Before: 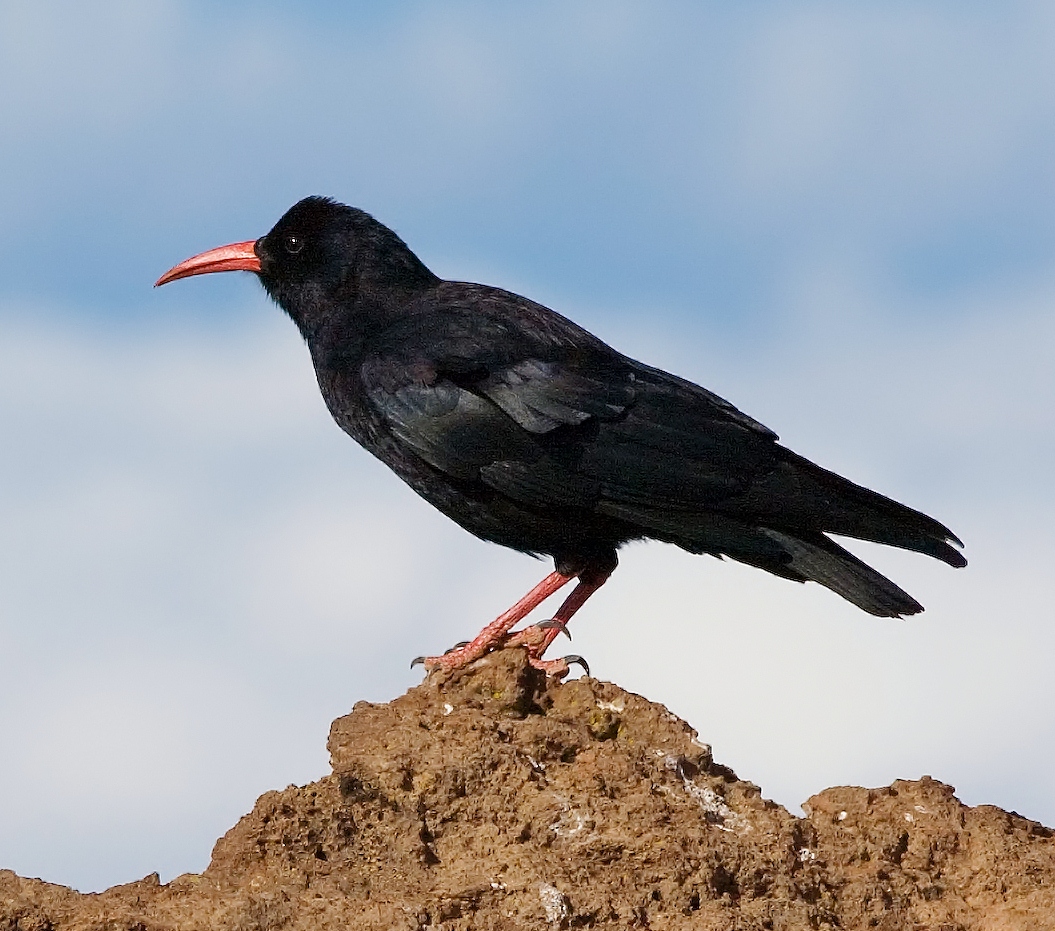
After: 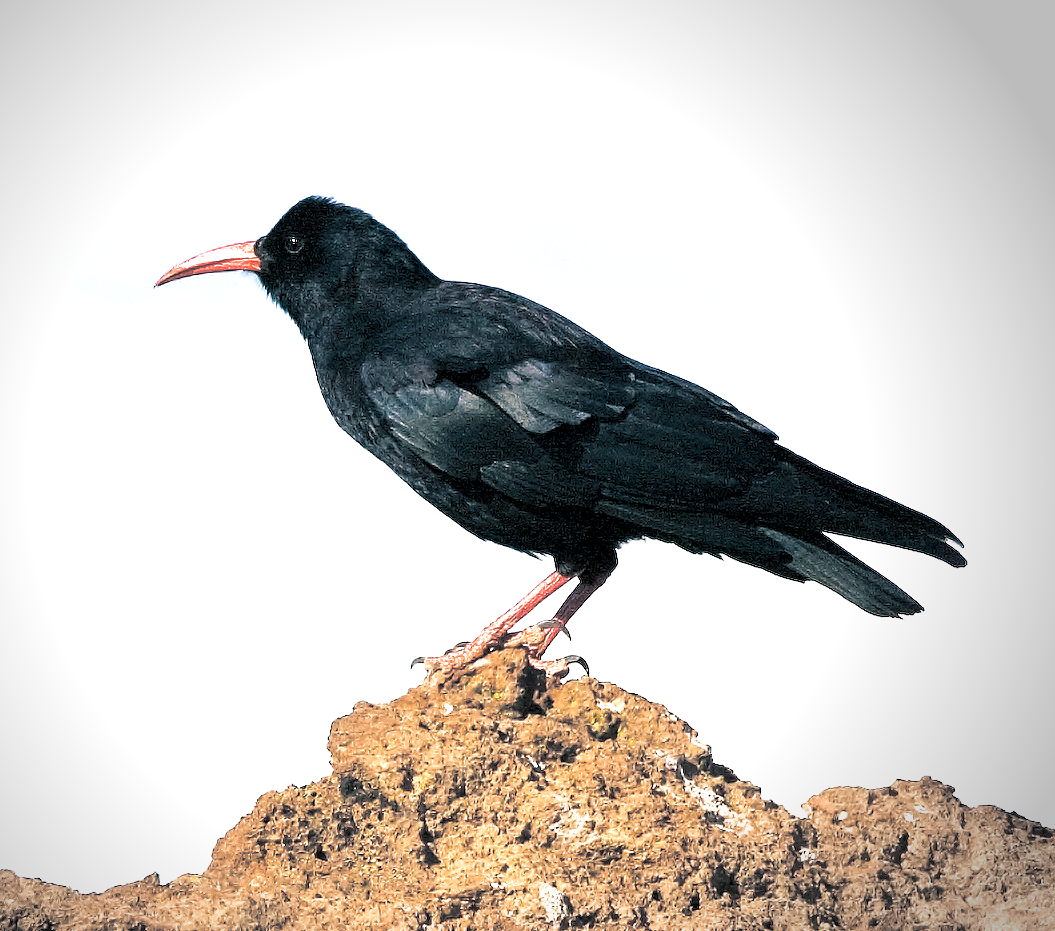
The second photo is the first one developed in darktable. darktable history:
exposure: black level correction 0.001, exposure 1.3 EV, compensate highlight preservation false
split-toning: shadows › hue 205.2°, shadows › saturation 0.43, highlights › hue 54°, highlights › saturation 0.54
vignetting: center (-0.15, 0.013)
